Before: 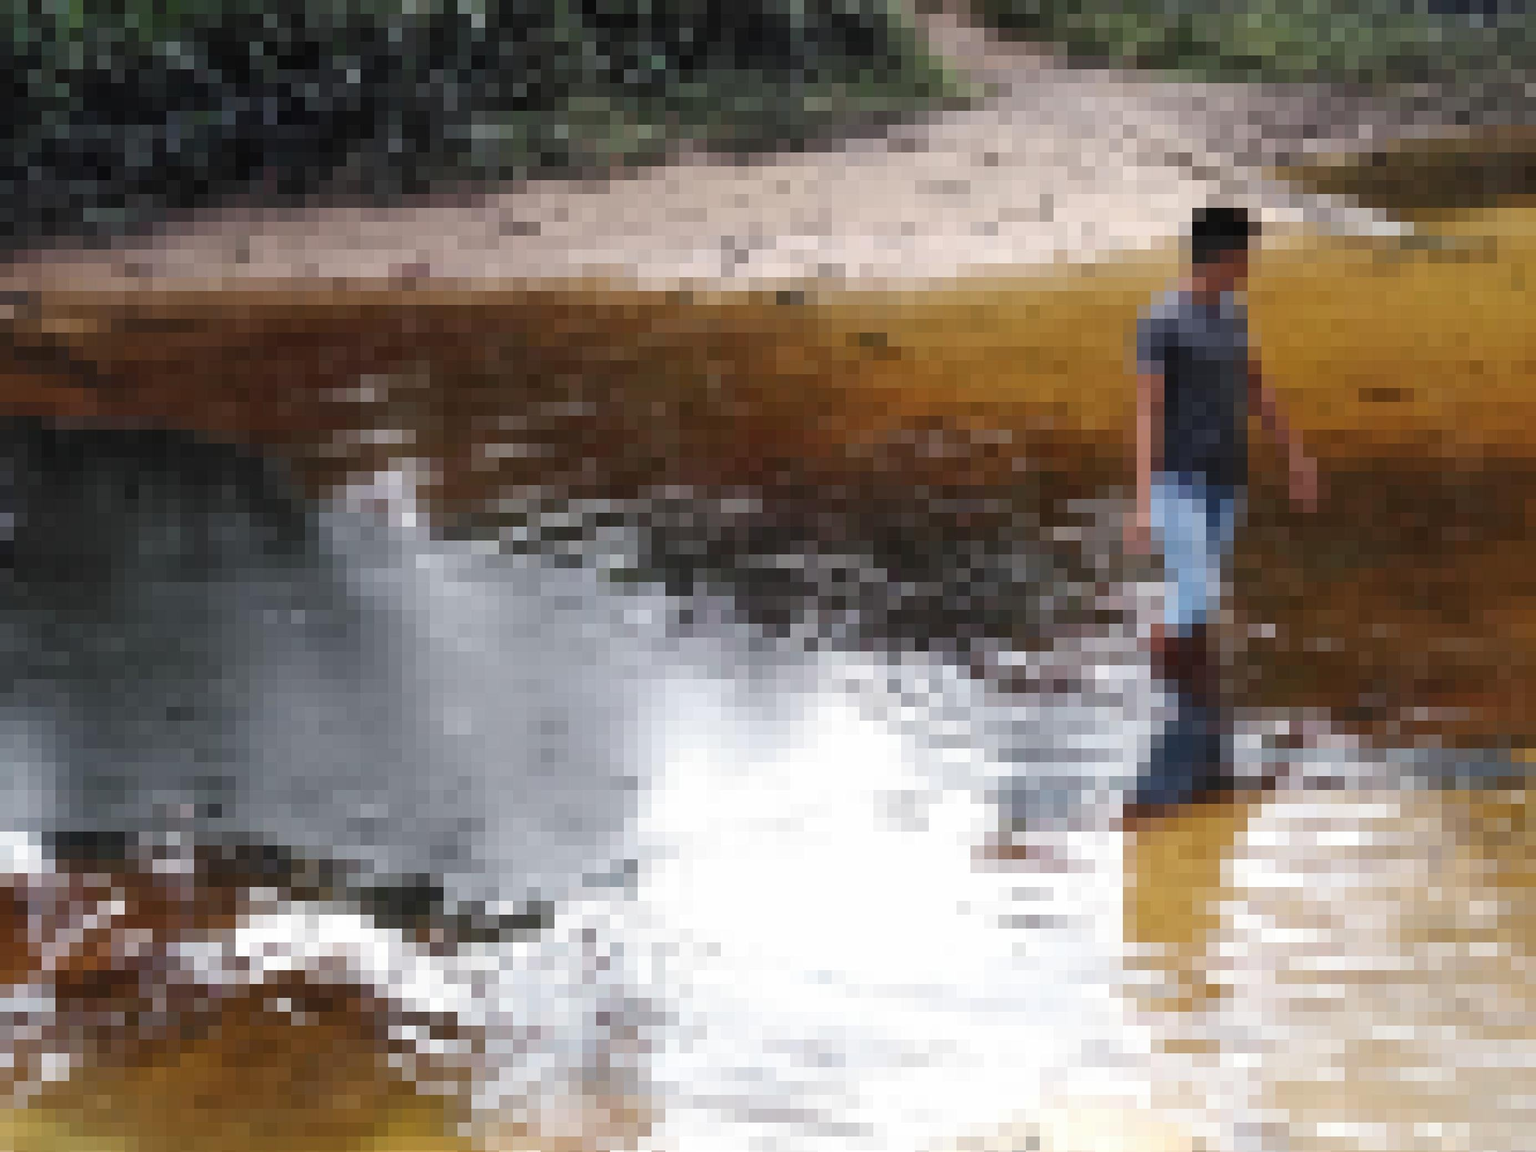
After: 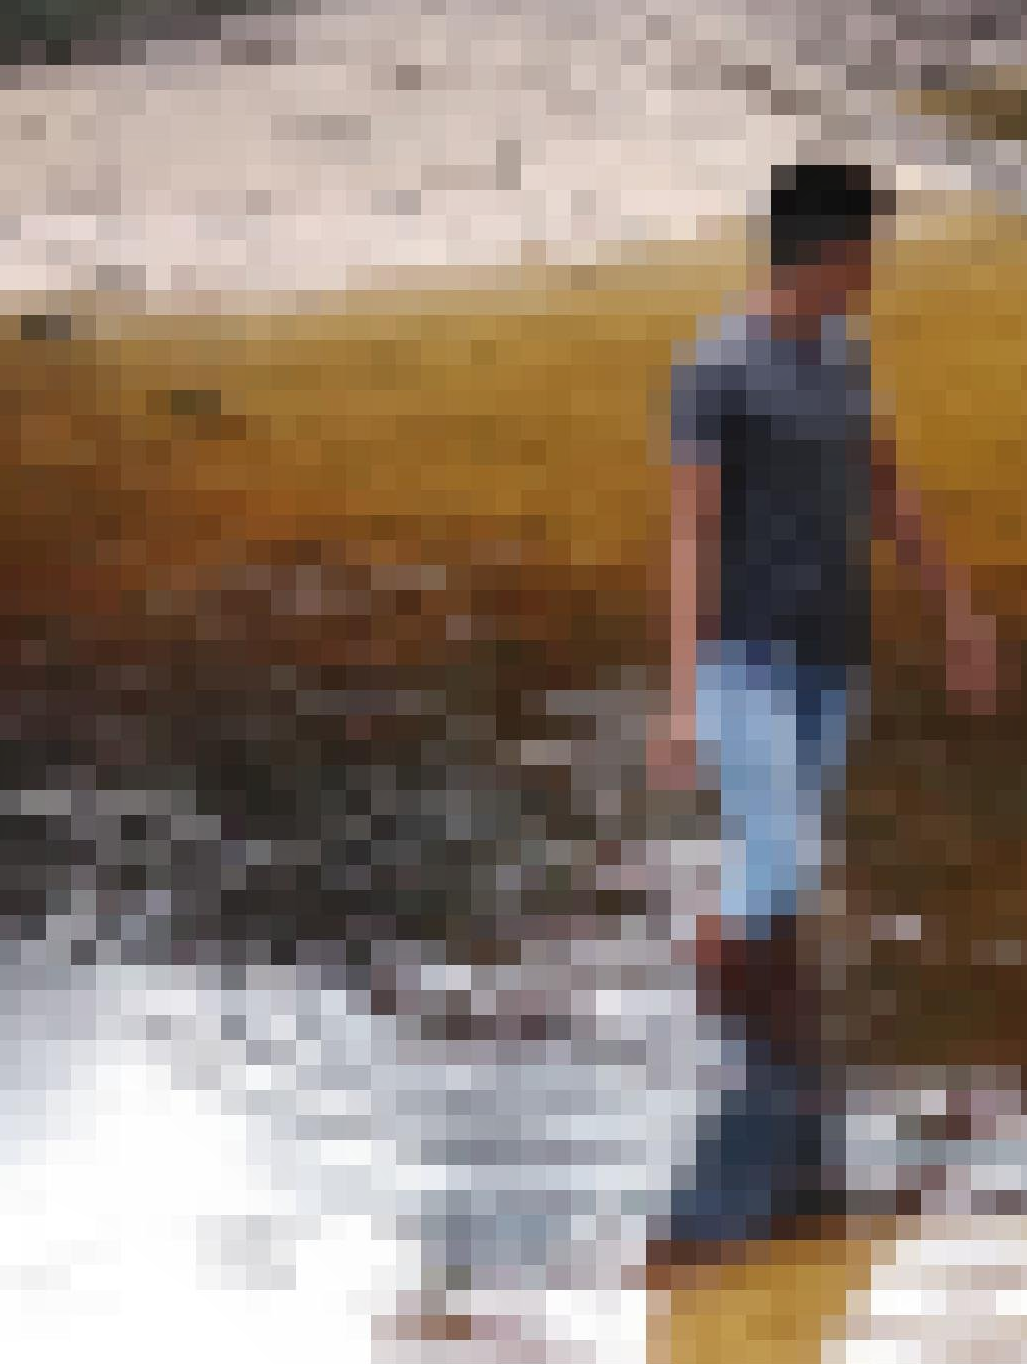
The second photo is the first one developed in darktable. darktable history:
crop and rotate: left 49.802%, top 10.114%, right 13.101%, bottom 24.239%
local contrast: mode bilateral grid, contrast 99, coarseness 100, detail 92%, midtone range 0.2
tone equalizer: edges refinement/feathering 500, mask exposure compensation -1.57 EV, preserve details no
